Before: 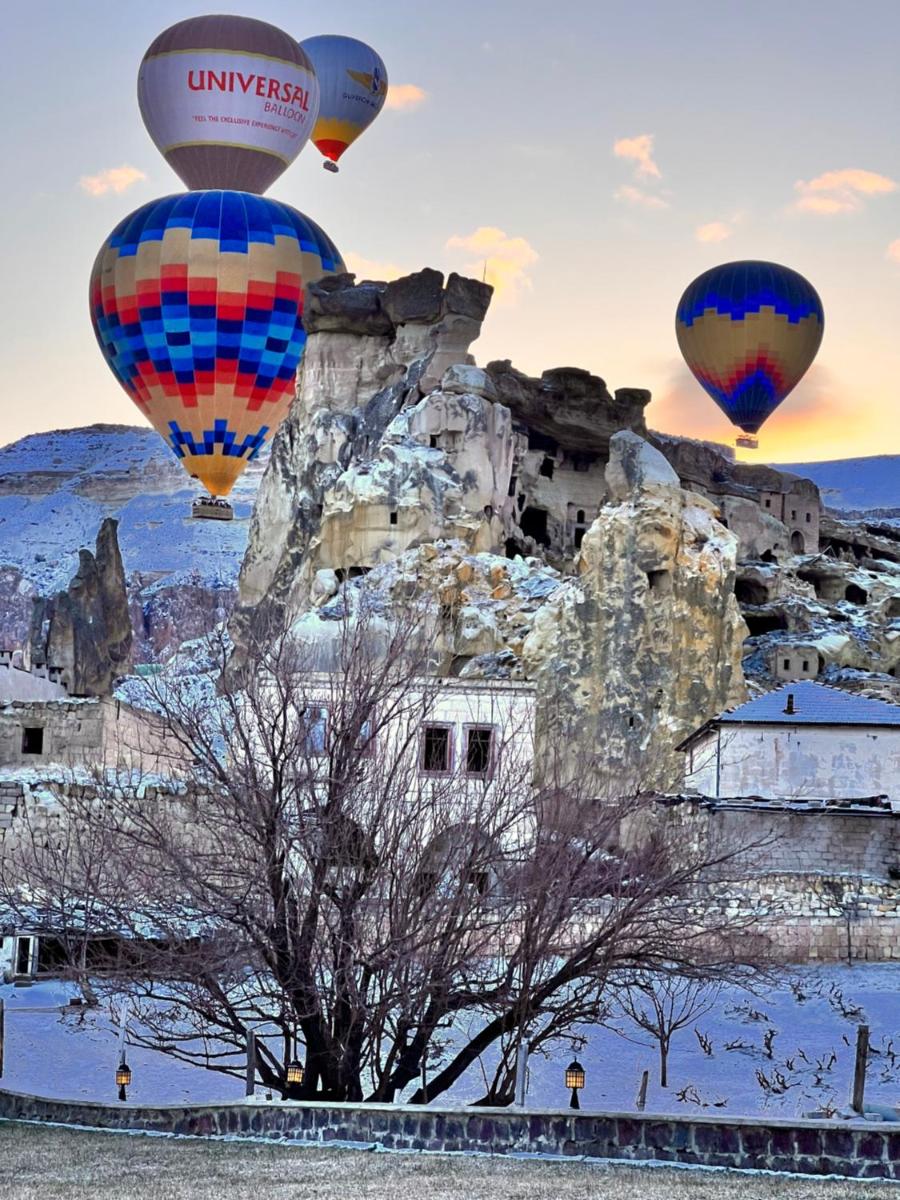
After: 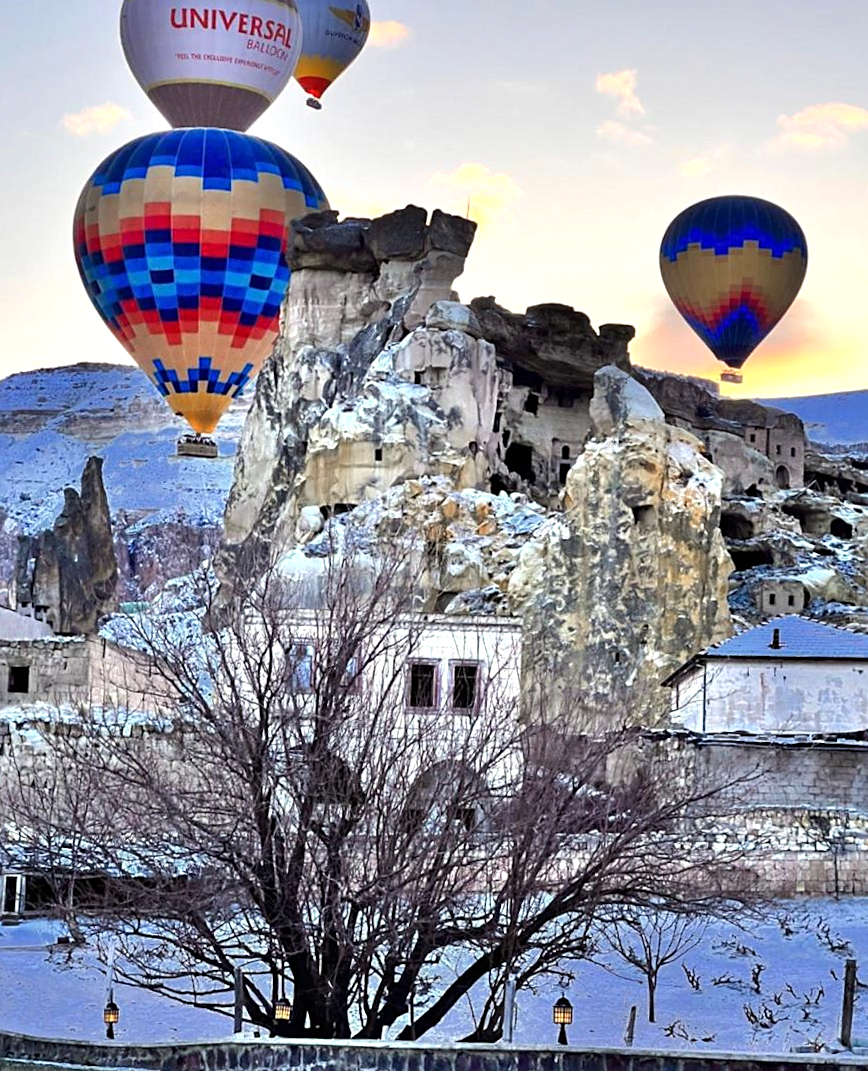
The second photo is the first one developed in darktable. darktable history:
tone equalizer: -8 EV -0.417 EV, -7 EV -0.389 EV, -6 EV -0.333 EV, -5 EV -0.222 EV, -3 EV 0.222 EV, -2 EV 0.333 EV, -1 EV 0.389 EV, +0 EV 0.417 EV, edges refinement/feathering 500, mask exposure compensation -1.25 EV, preserve details no
sharpen: radius 1.864, amount 0.398, threshold 1.271
crop and rotate: angle -1.69°
rotate and perspective: rotation -2°, crop left 0.022, crop right 0.978, crop top 0.049, crop bottom 0.951
